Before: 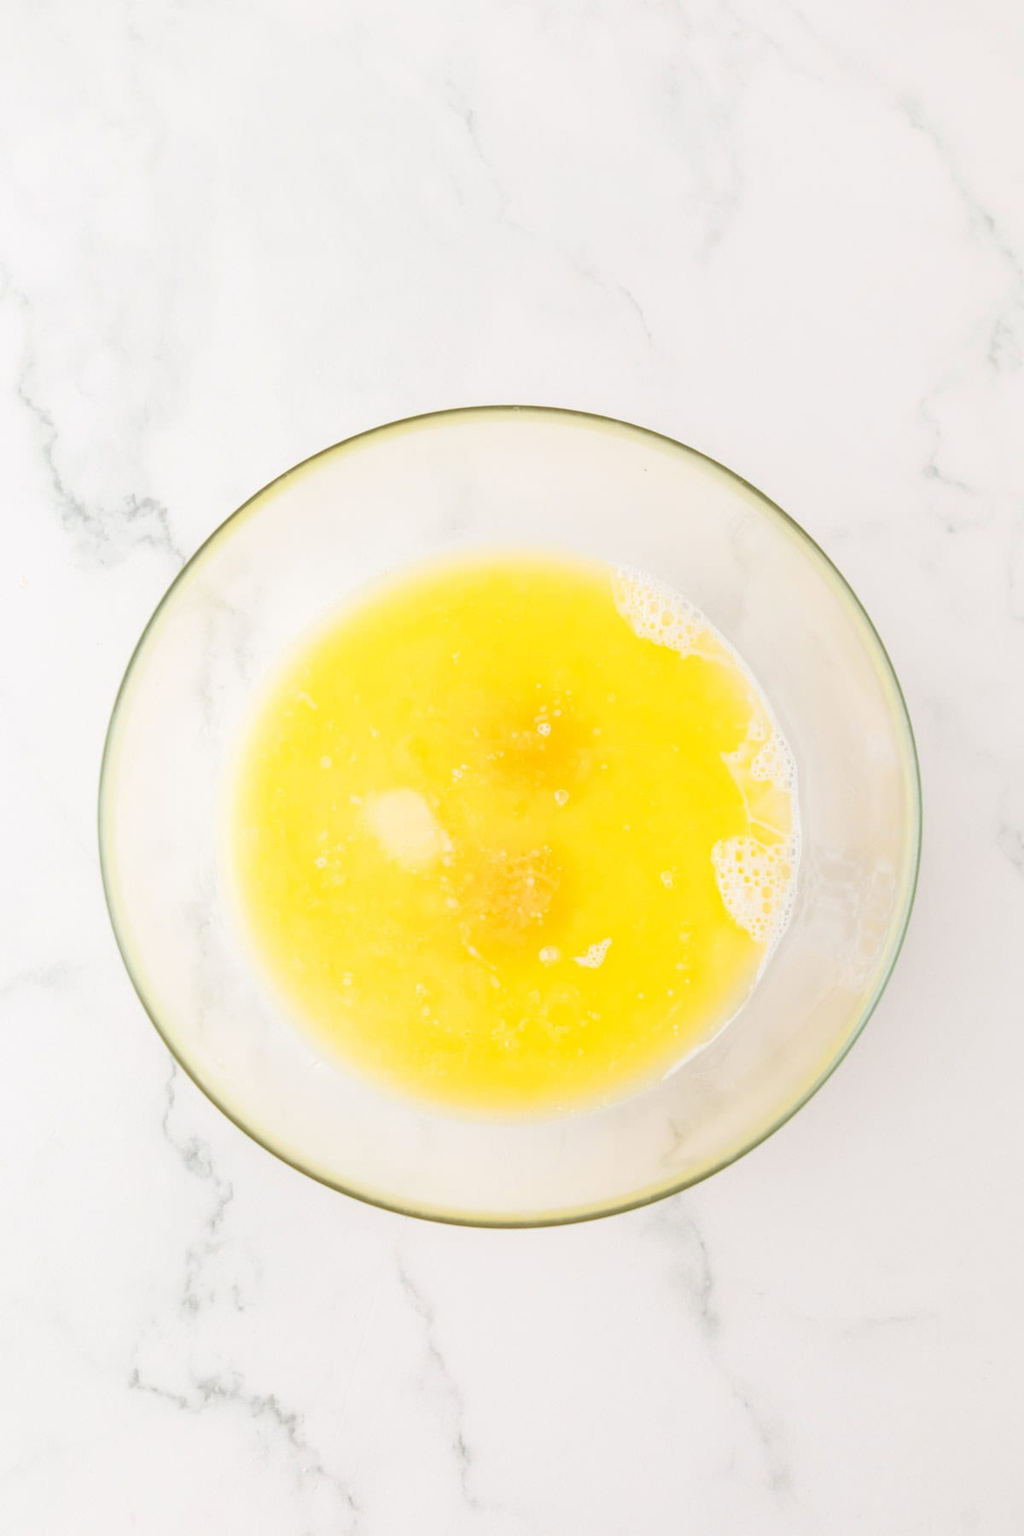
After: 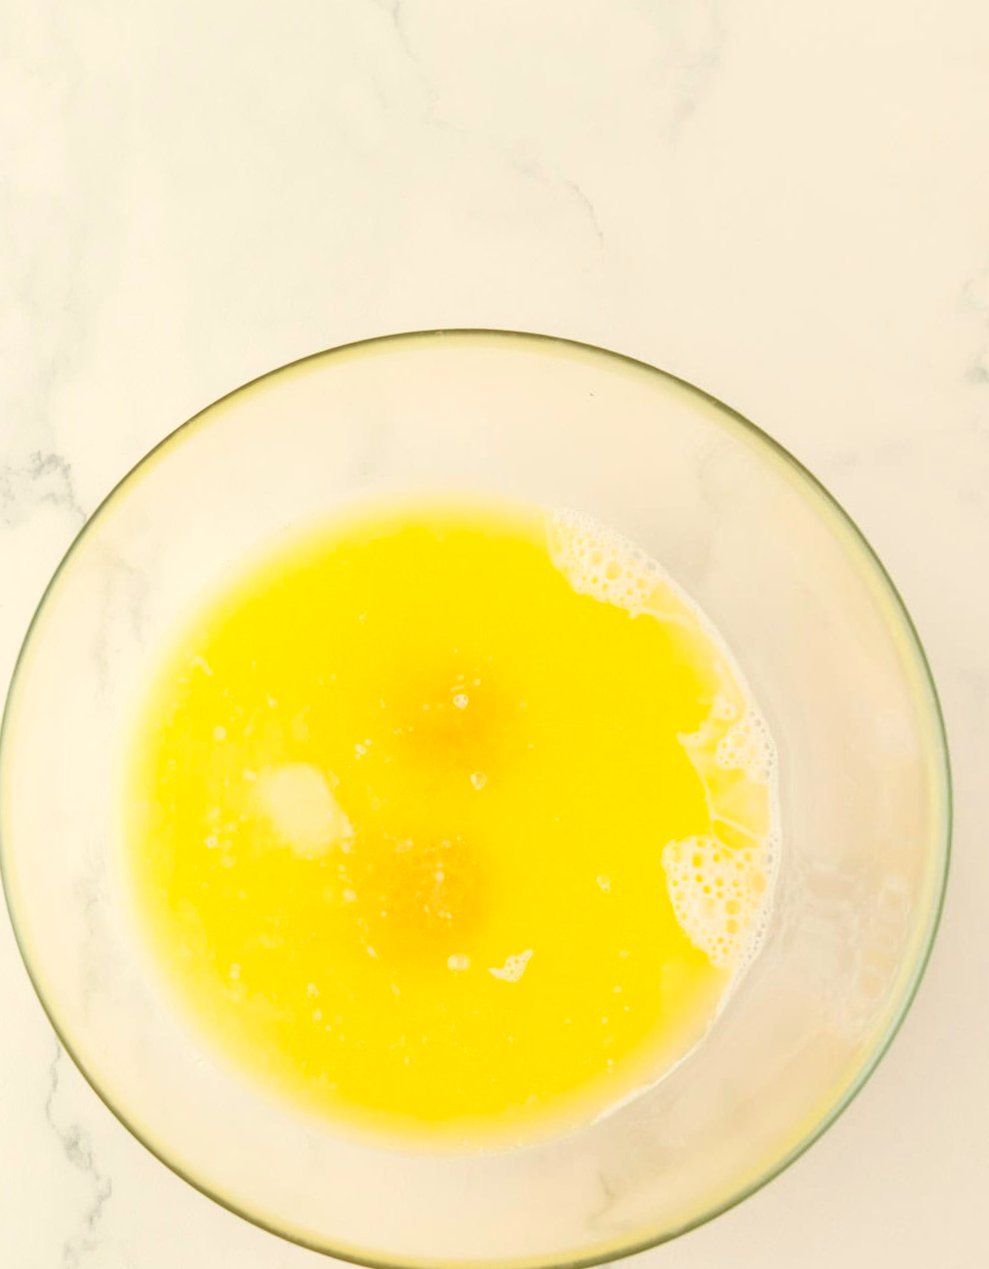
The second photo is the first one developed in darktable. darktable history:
rotate and perspective: rotation 1.69°, lens shift (vertical) -0.023, lens shift (horizontal) -0.291, crop left 0.025, crop right 0.988, crop top 0.092, crop bottom 0.842
crop and rotate: left 7.196%, top 4.574%, right 10.605%, bottom 13.178%
white balance: red 1.029, blue 0.92
contrast brightness saturation: contrast 0.04, saturation 0.16
